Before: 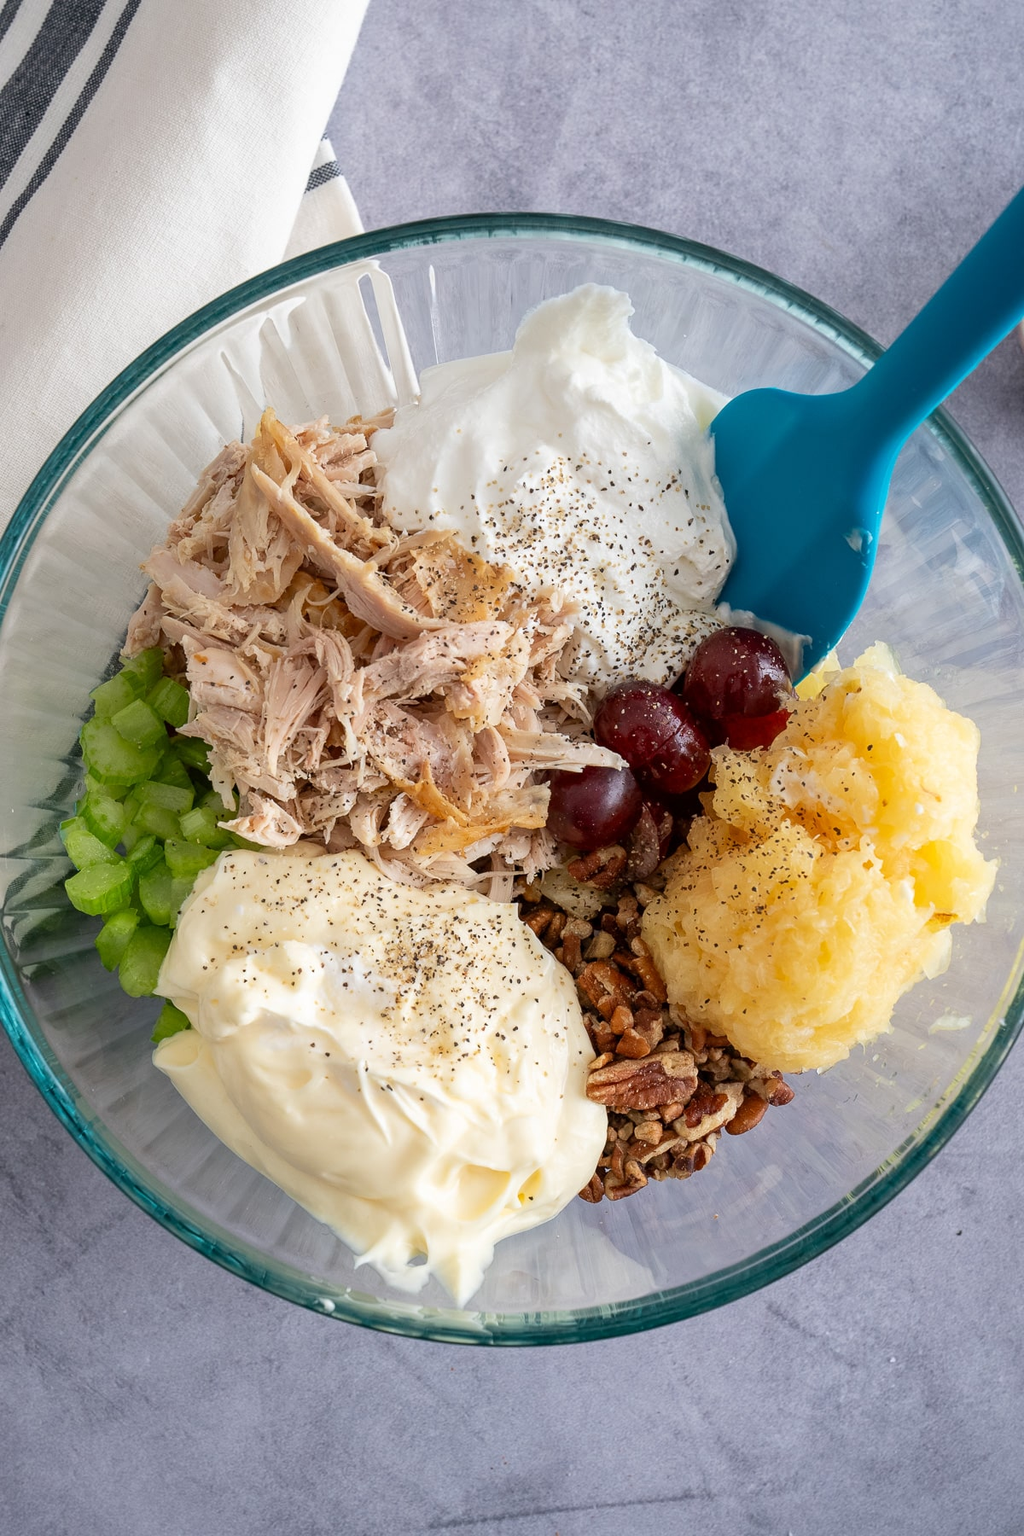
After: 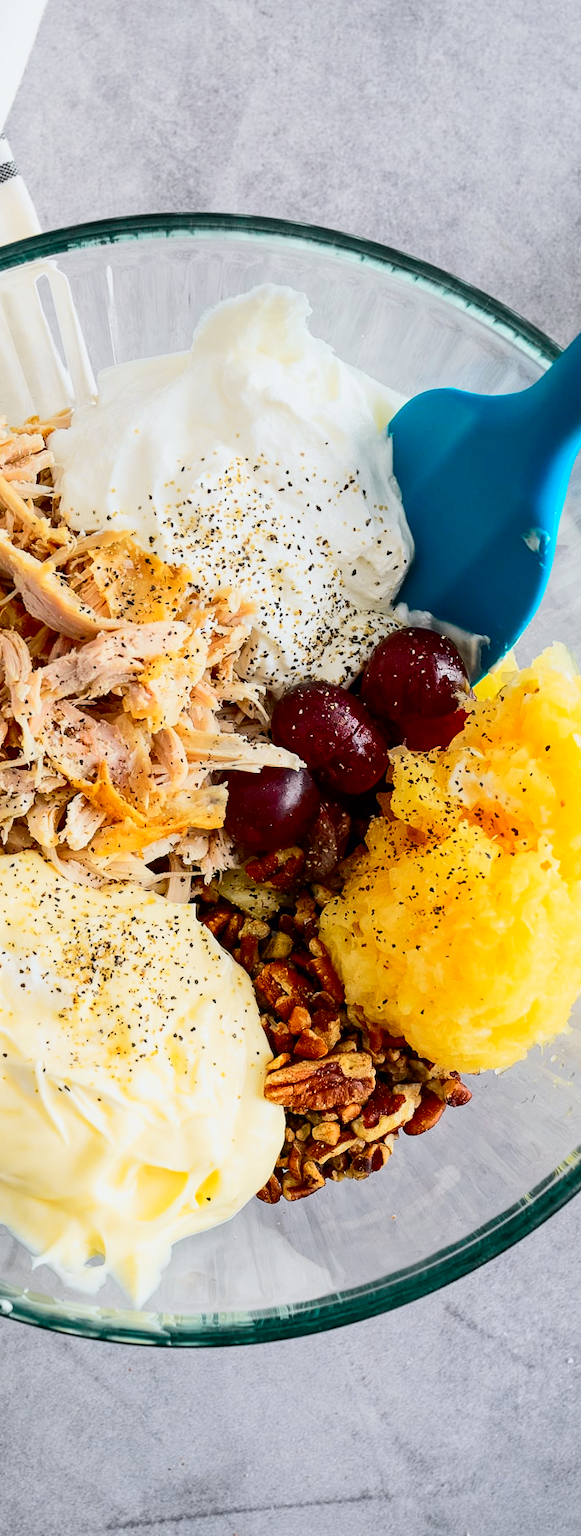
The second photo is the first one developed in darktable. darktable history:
tone curve: curves: ch0 [(0, 0) (0.11, 0.081) (0.256, 0.259) (0.398, 0.475) (0.498, 0.611) (0.65, 0.757) (0.835, 0.883) (1, 0.961)]; ch1 [(0, 0) (0.346, 0.307) (0.408, 0.369) (0.453, 0.457) (0.482, 0.479) (0.502, 0.498) (0.521, 0.51) (0.553, 0.554) (0.618, 0.65) (0.693, 0.727) (1, 1)]; ch2 [(0, 0) (0.366, 0.337) (0.434, 0.46) (0.485, 0.494) (0.5, 0.494) (0.511, 0.508) (0.537, 0.55) (0.579, 0.599) (0.621, 0.693) (1, 1)], color space Lab, independent channels, preserve colors none
crop: left 31.559%, top 0.011%, right 11.622%
contrast brightness saturation: contrast 0.128, brightness -0.054, saturation 0.153
